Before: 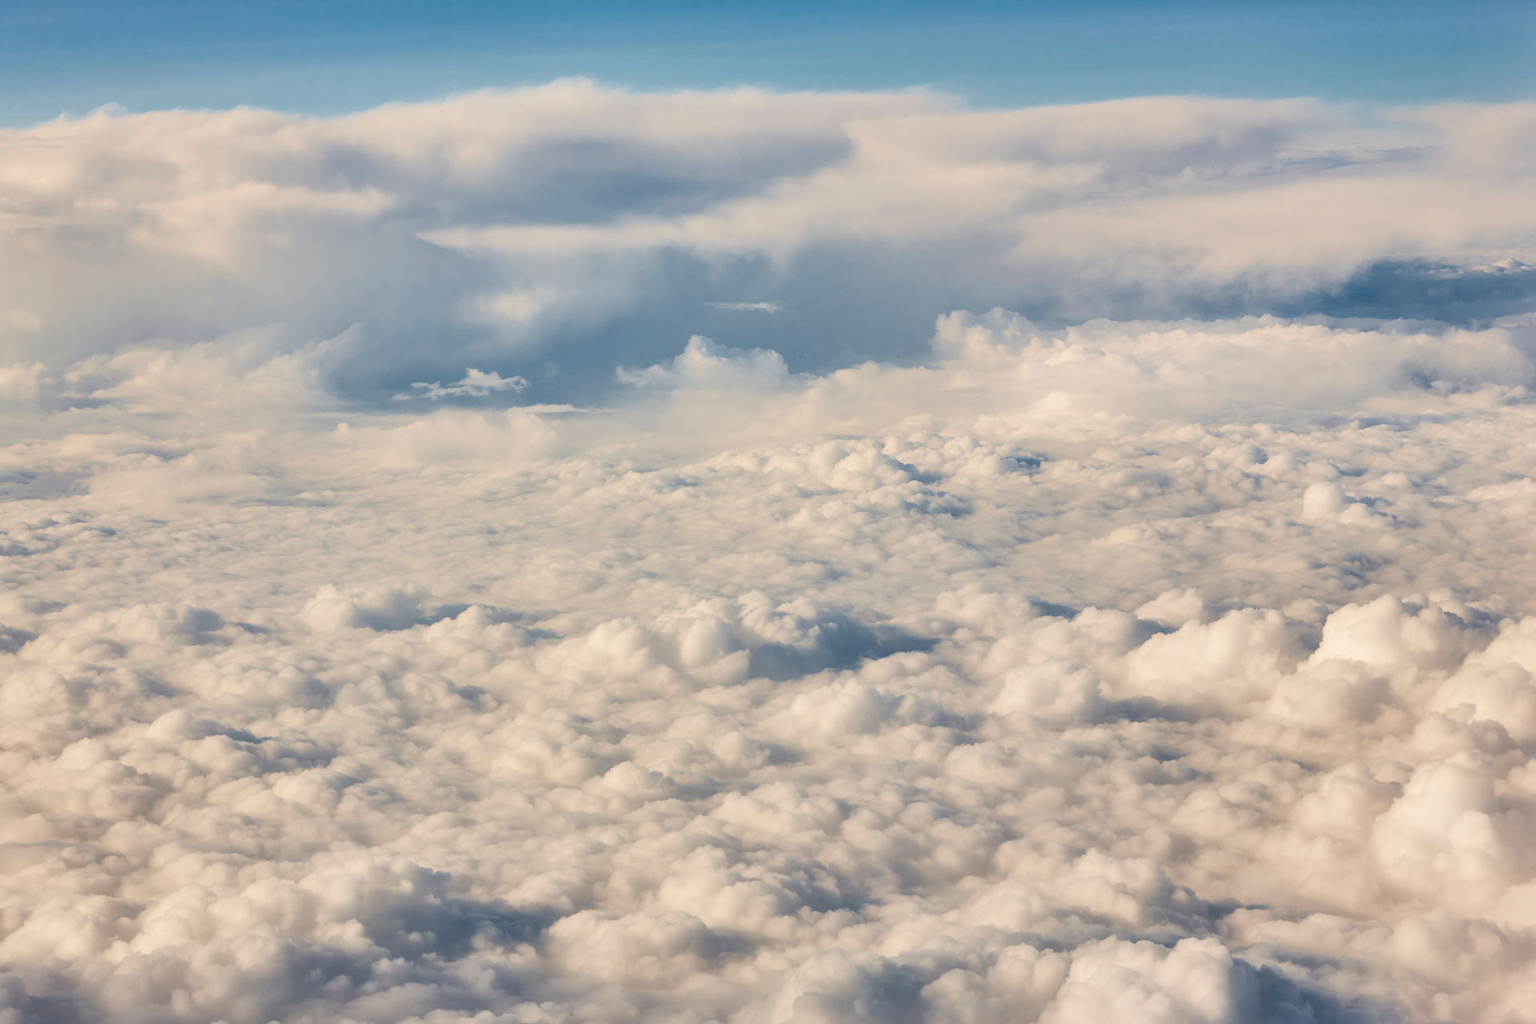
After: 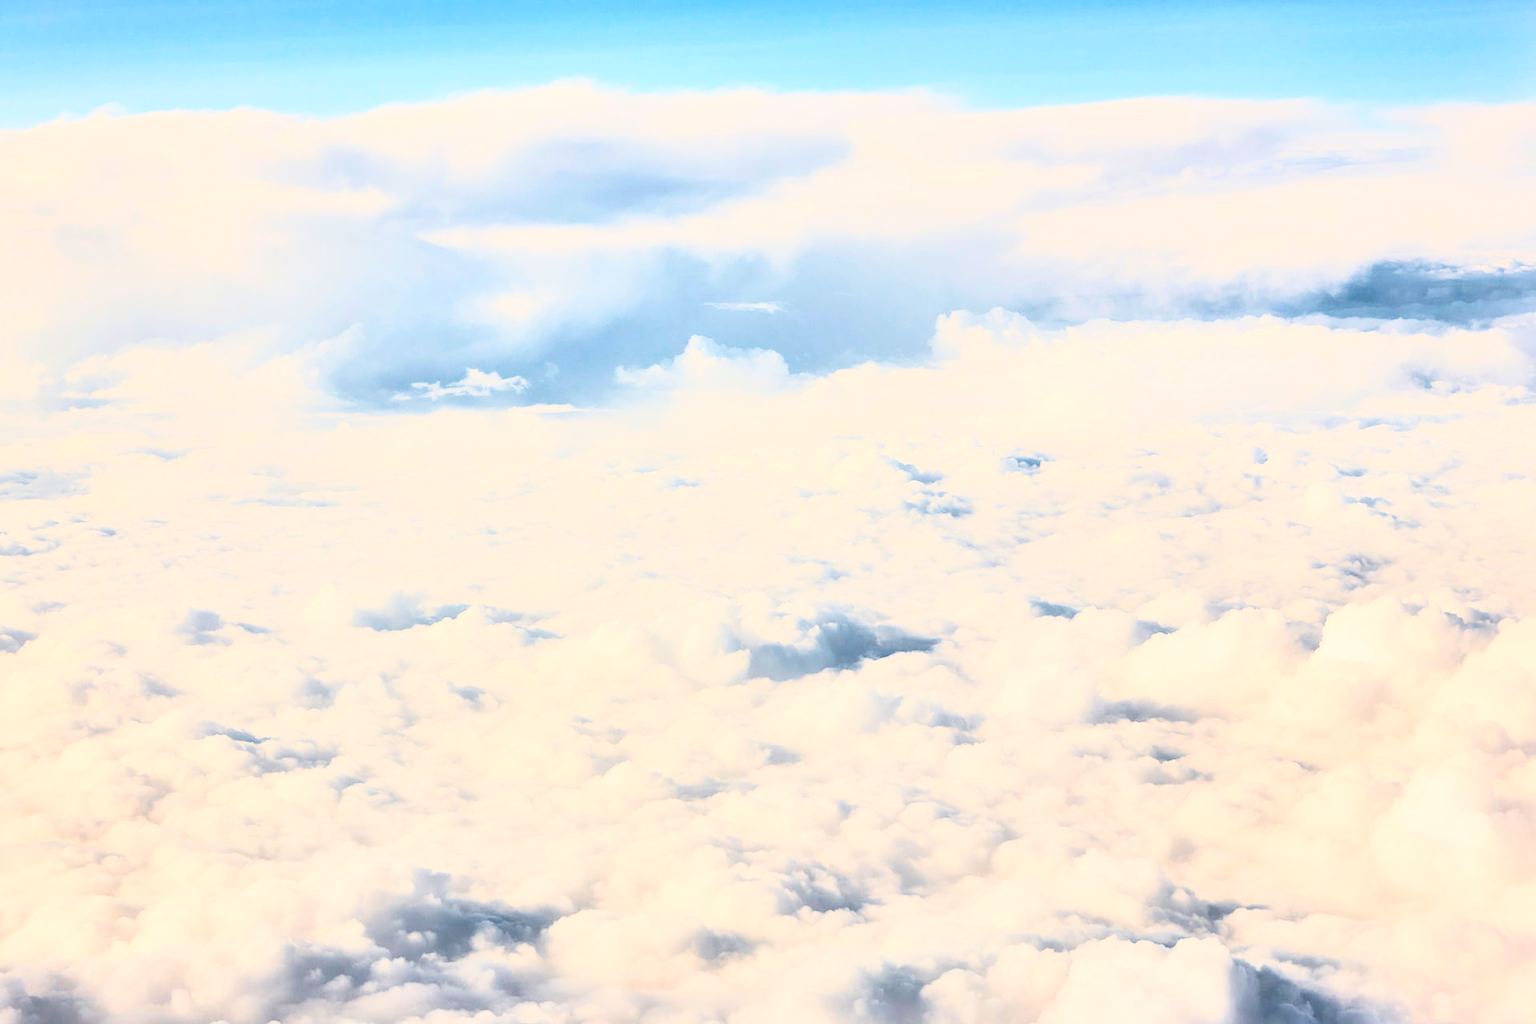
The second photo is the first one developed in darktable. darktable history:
color zones: curves: ch2 [(0, 0.5) (0.143, 0.5) (0.286, 0.416) (0.429, 0.5) (0.571, 0.5) (0.714, 0.5) (0.857, 0.5) (1, 0.5)]
rgb curve: curves: ch0 [(0, 0) (0.21, 0.15) (0.24, 0.21) (0.5, 0.75) (0.75, 0.96) (0.89, 0.99) (1, 1)]; ch1 [(0, 0.02) (0.21, 0.13) (0.25, 0.2) (0.5, 0.67) (0.75, 0.9) (0.89, 0.97) (1, 1)]; ch2 [(0, 0.02) (0.21, 0.13) (0.25, 0.2) (0.5, 0.67) (0.75, 0.9) (0.89, 0.97) (1, 1)], compensate middle gray true
